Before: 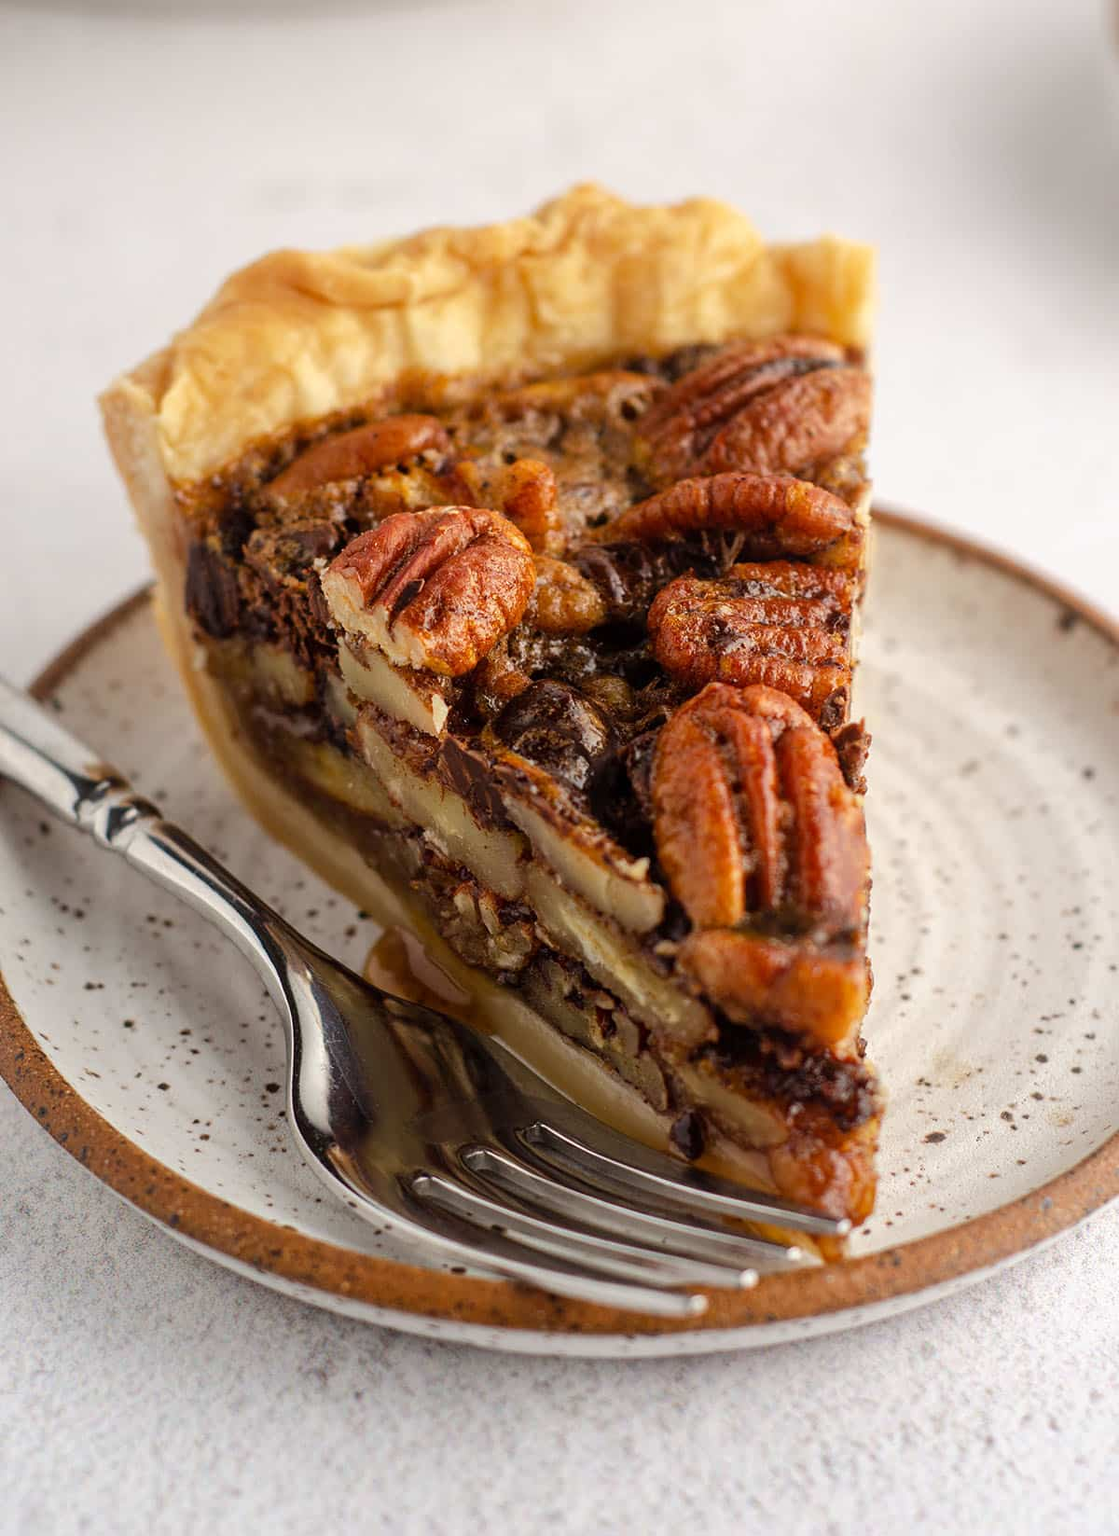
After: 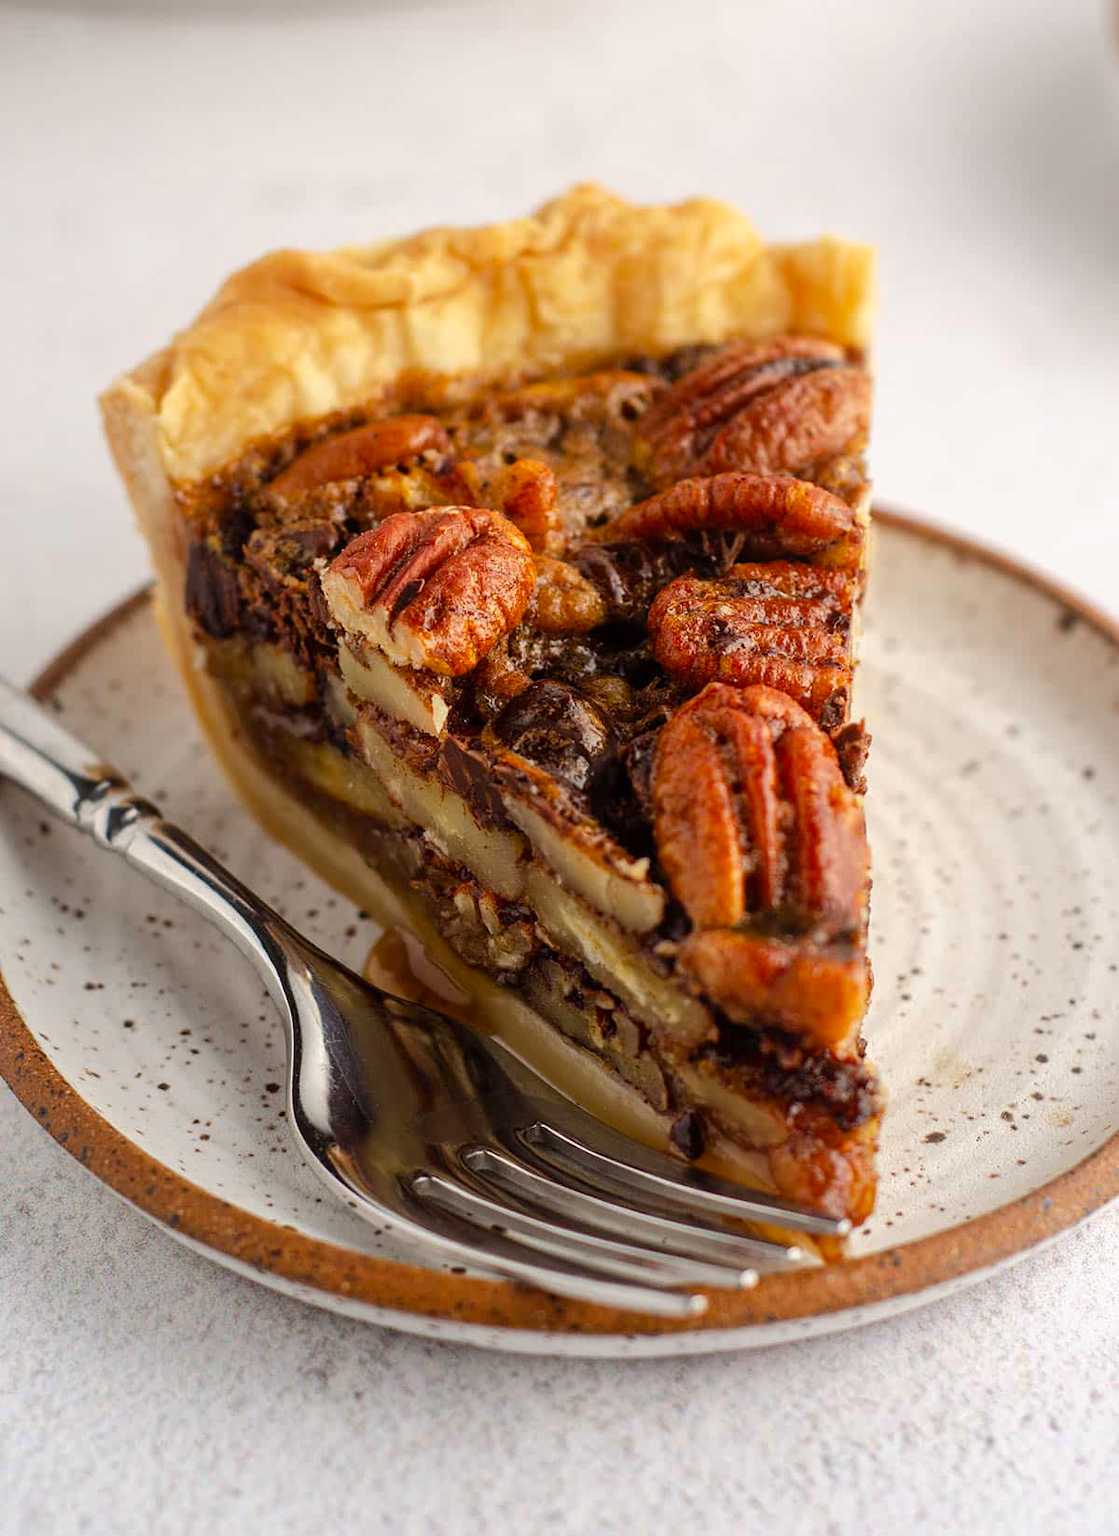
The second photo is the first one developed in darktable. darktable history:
contrast brightness saturation: saturation 0.132
